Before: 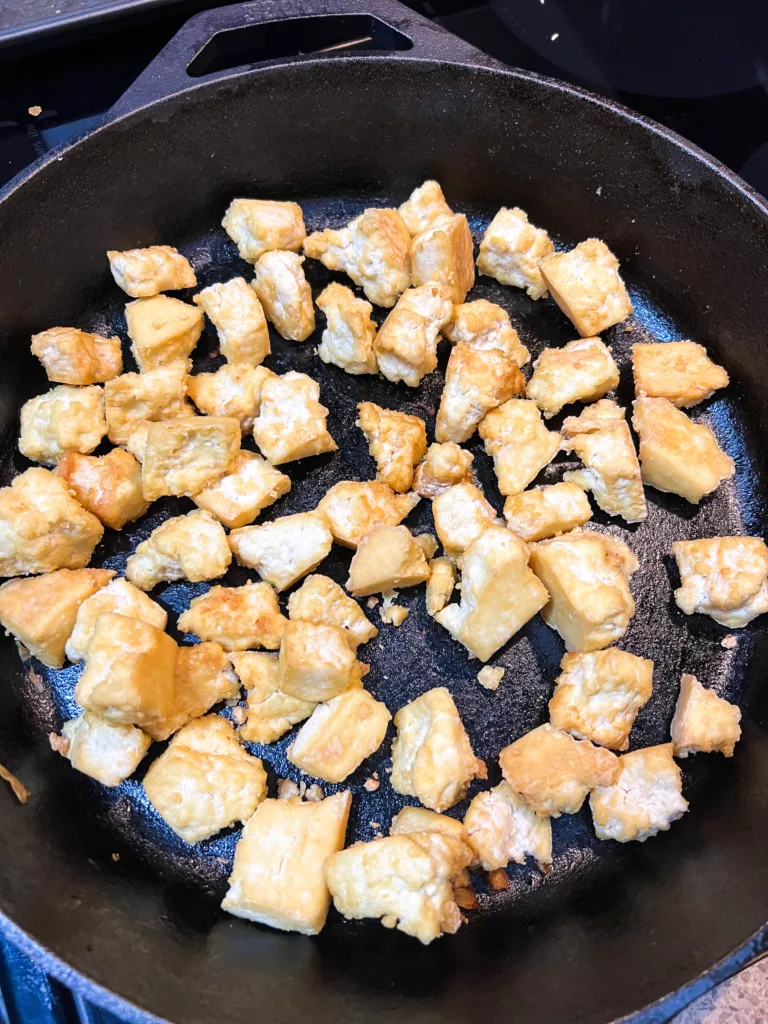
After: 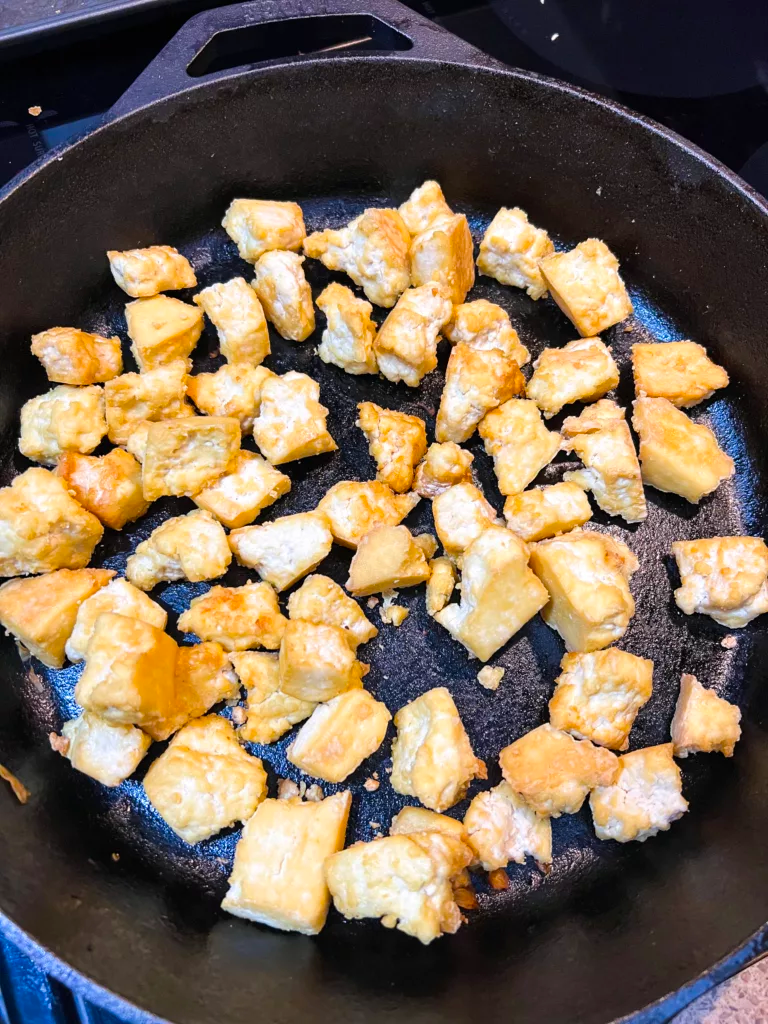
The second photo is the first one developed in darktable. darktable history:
color balance: output saturation 120%
tone equalizer: on, module defaults
